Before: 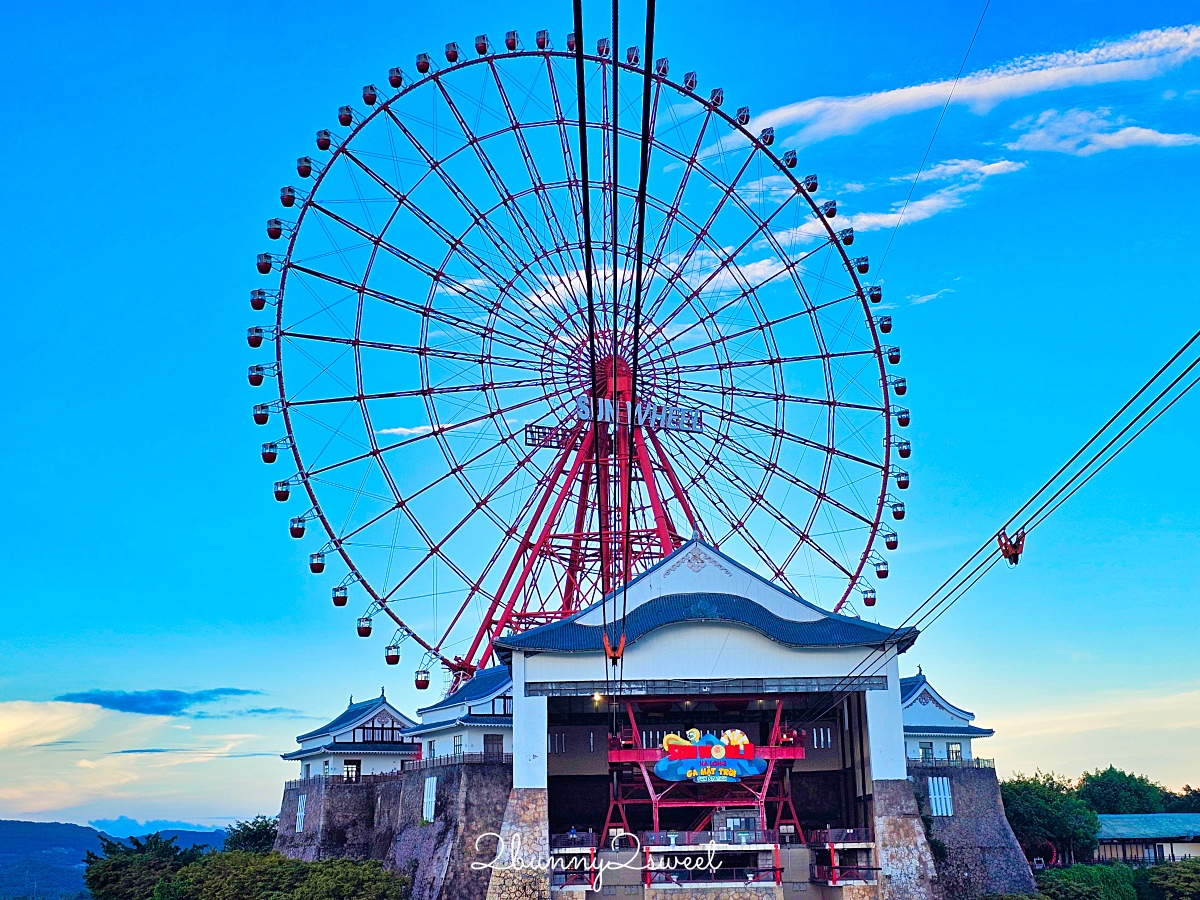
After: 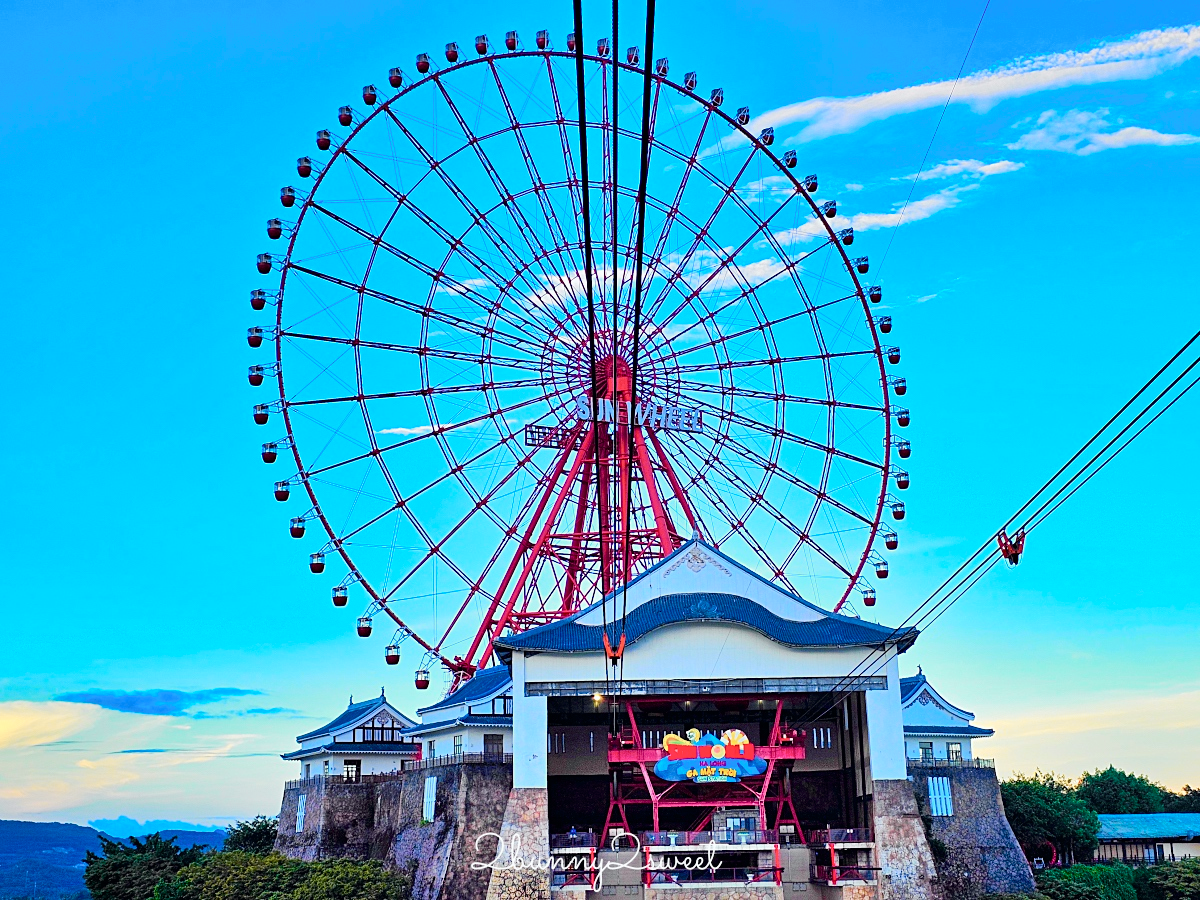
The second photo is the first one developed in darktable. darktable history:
tone curve: curves: ch0 [(0, 0) (0.037, 0.011) (0.131, 0.108) (0.279, 0.279) (0.476, 0.554) (0.617, 0.693) (0.704, 0.77) (0.813, 0.852) (0.916, 0.924) (1, 0.993)]; ch1 [(0, 0) (0.318, 0.278) (0.444, 0.427) (0.493, 0.492) (0.508, 0.502) (0.534, 0.531) (0.562, 0.571) (0.626, 0.667) (0.746, 0.764) (1, 1)]; ch2 [(0, 0) (0.316, 0.292) (0.381, 0.37) (0.423, 0.448) (0.476, 0.492) (0.502, 0.498) (0.522, 0.518) (0.533, 0.532) (0.586, 0.631) (0.634, 0.663) (0.7, 0.7) (0.861, 0.808) (1, 0.951)], color space Lab, independent channels, preserve colors none
